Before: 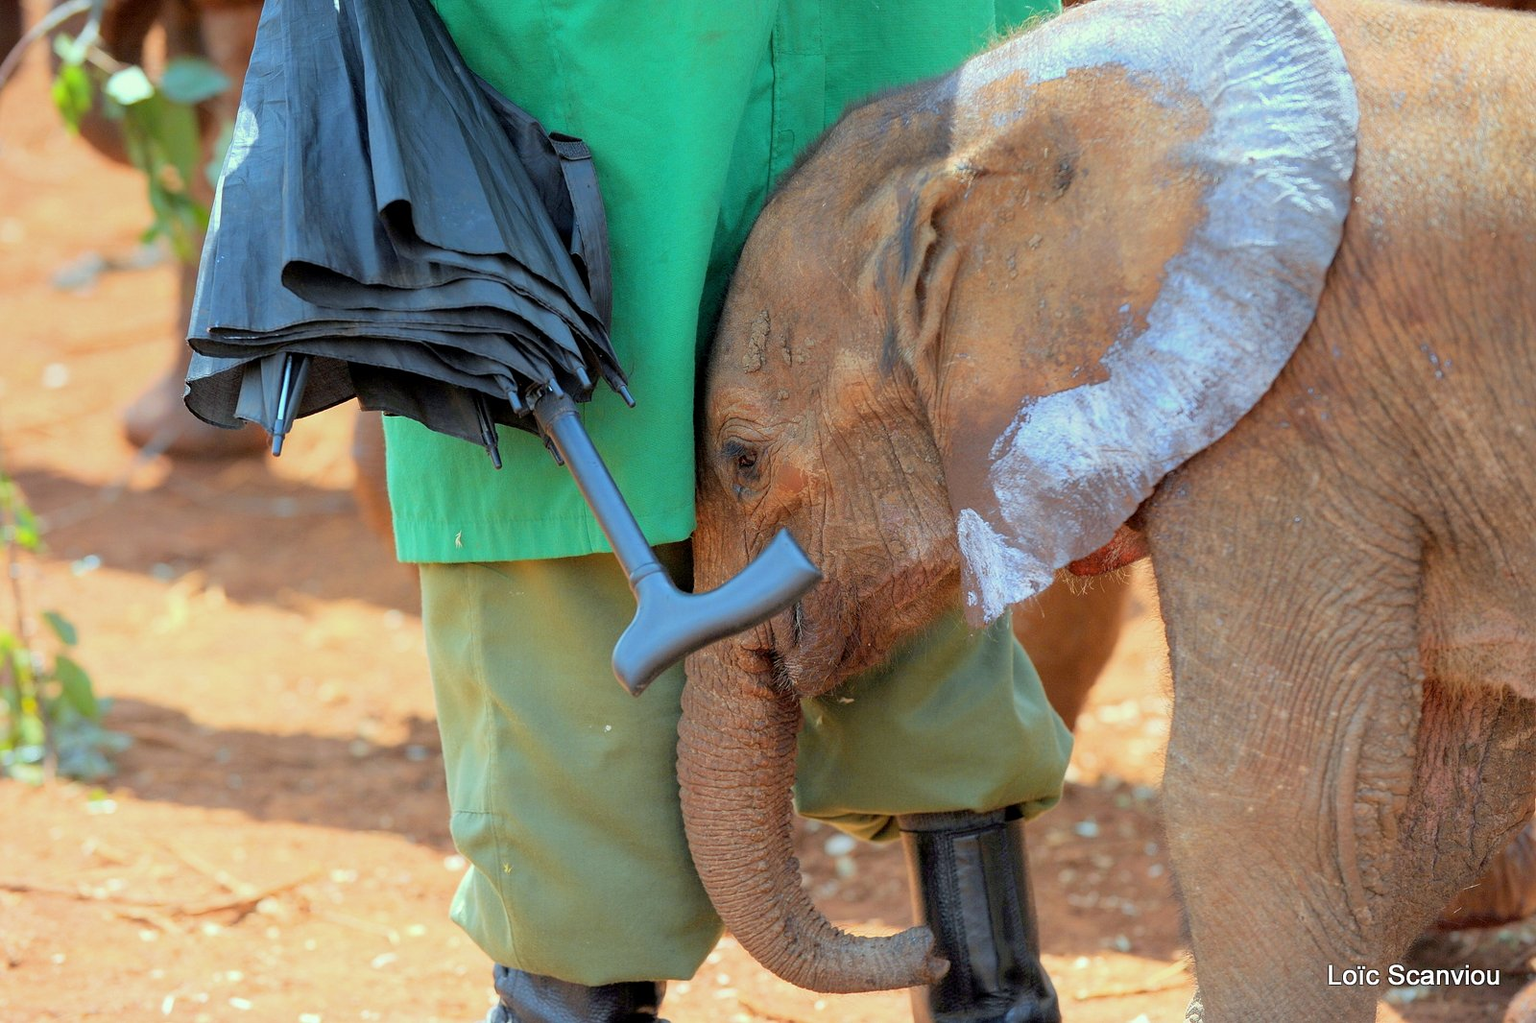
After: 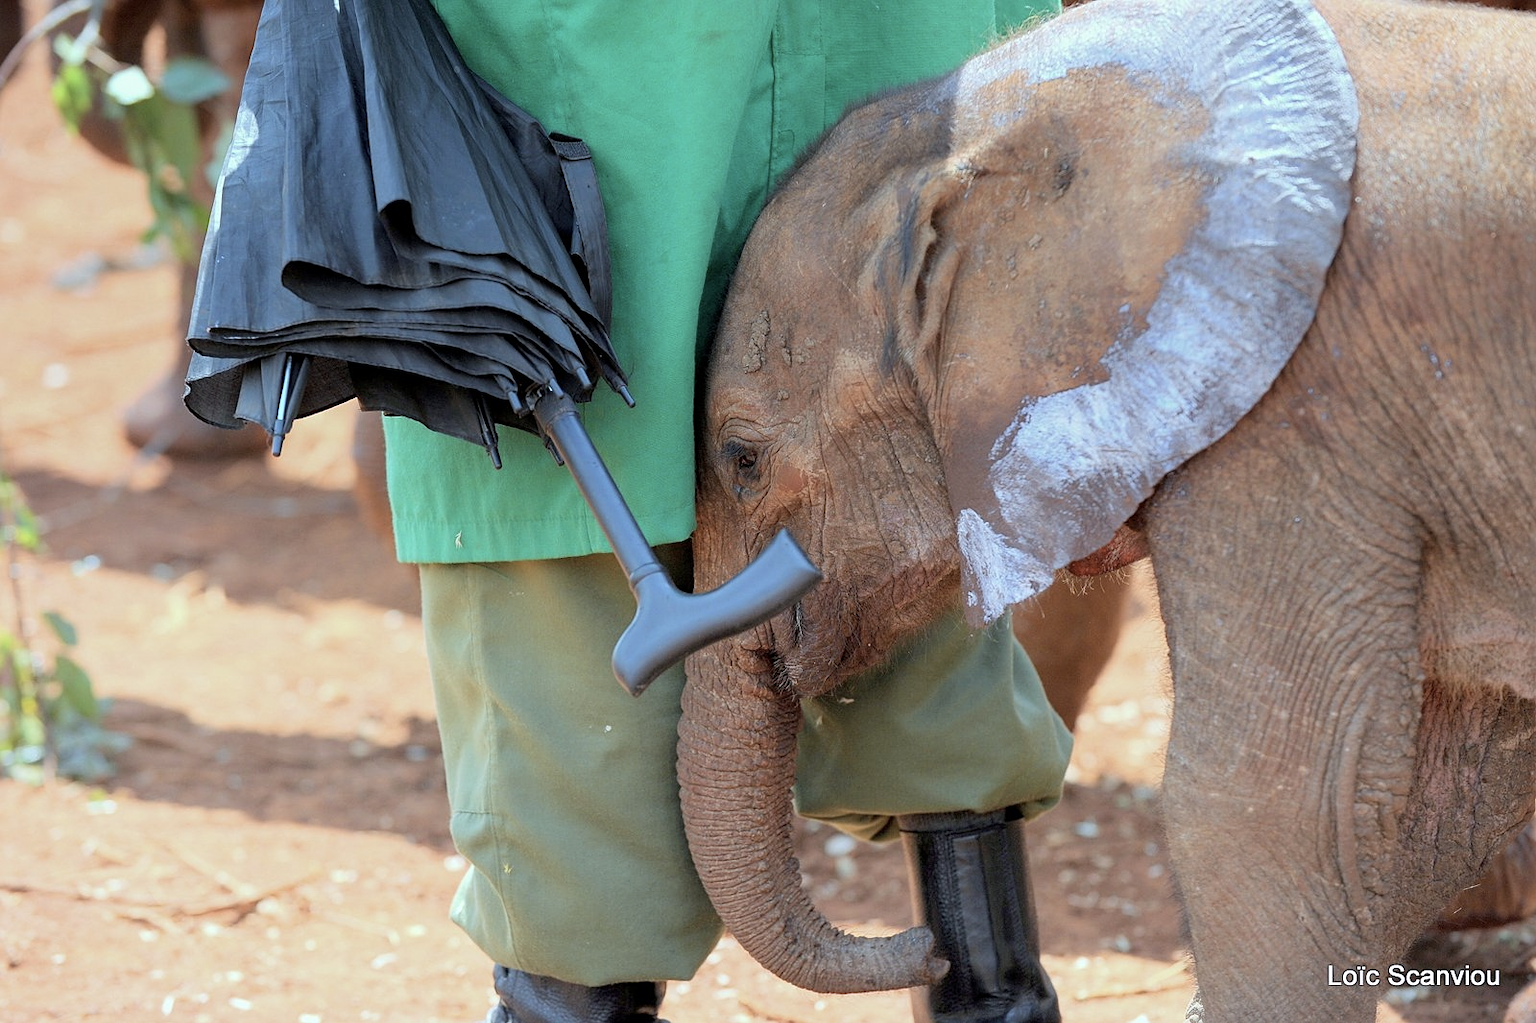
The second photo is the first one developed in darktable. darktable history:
color calibration: illuminant as shot in camera, x 0.358, y 0.373, temperature 4628.91 K, saturation algorithm version 1 (2020)
sharpen: amount 0.206
contrast brightness saturation: contrast 0.097, saturation -0.288
